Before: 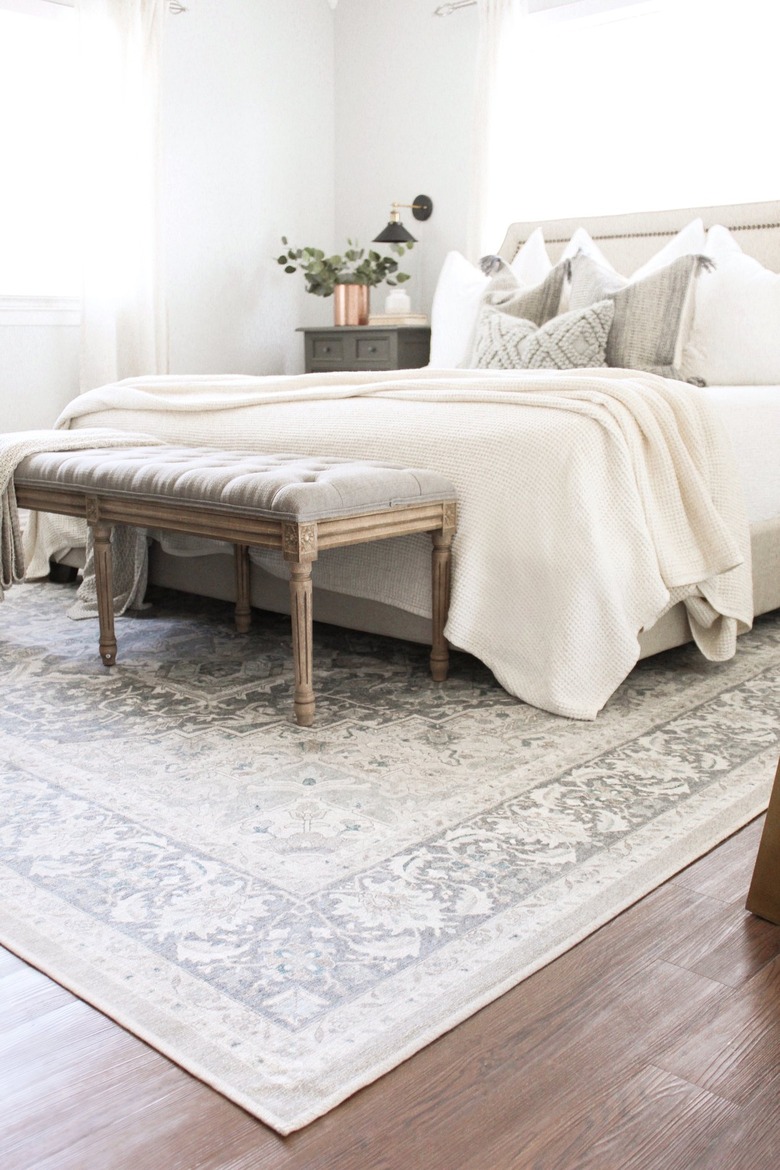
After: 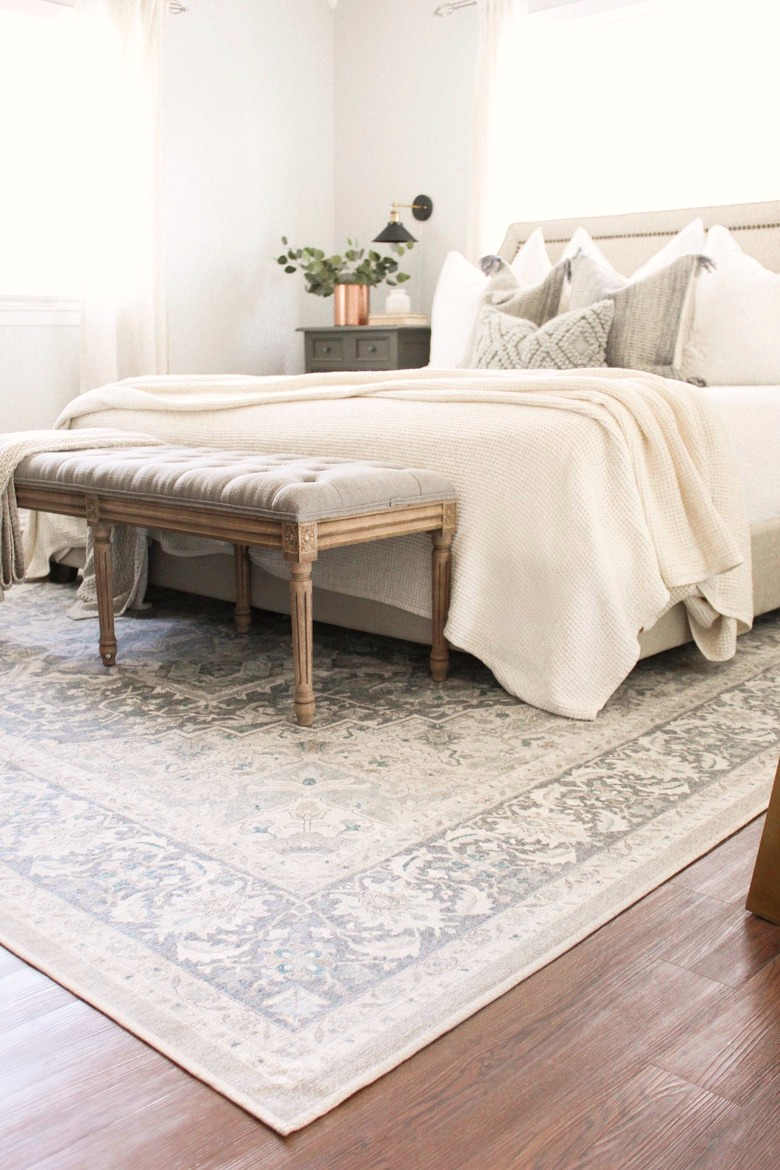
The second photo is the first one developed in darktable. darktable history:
color correction: highlights a* 0.963, highlights b* 2.88, saturation 1.07
